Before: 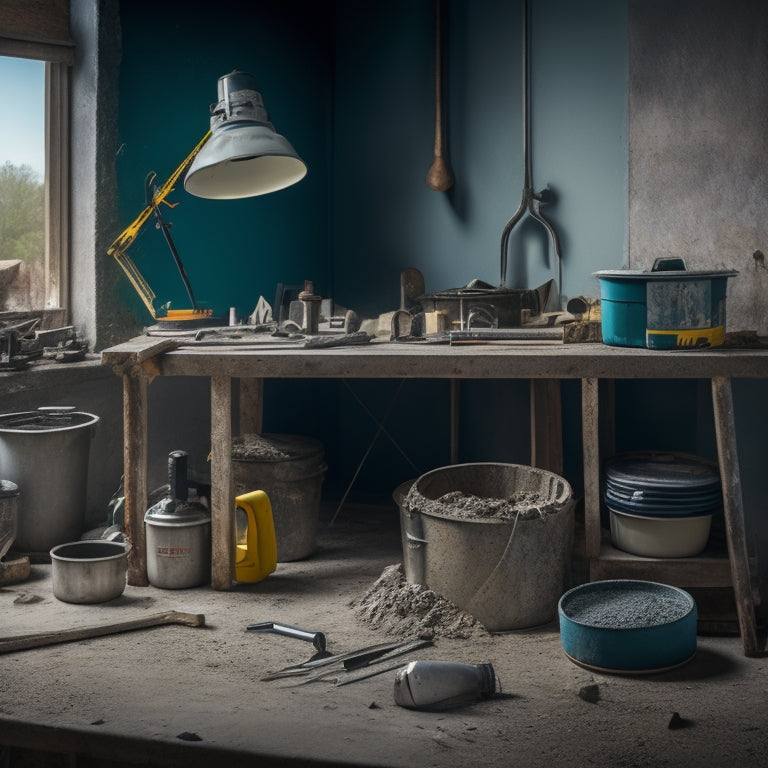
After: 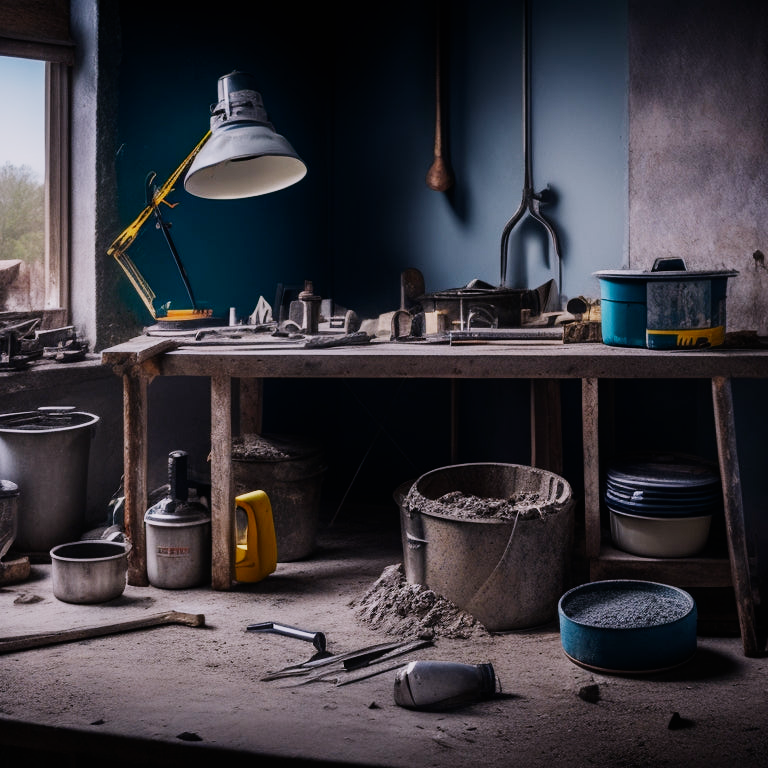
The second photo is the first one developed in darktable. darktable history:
white balance: red 1.066, blue 1.119
sigmoid: contrast 1.69, skew -0.23, preserve hue 0%, red attenuation 0.1, red rotation 0.035, green attenuation 0.1, green rotation -0.017, blue attenuation 0.15, blue rotation -0.052, base primaries Rec2020
